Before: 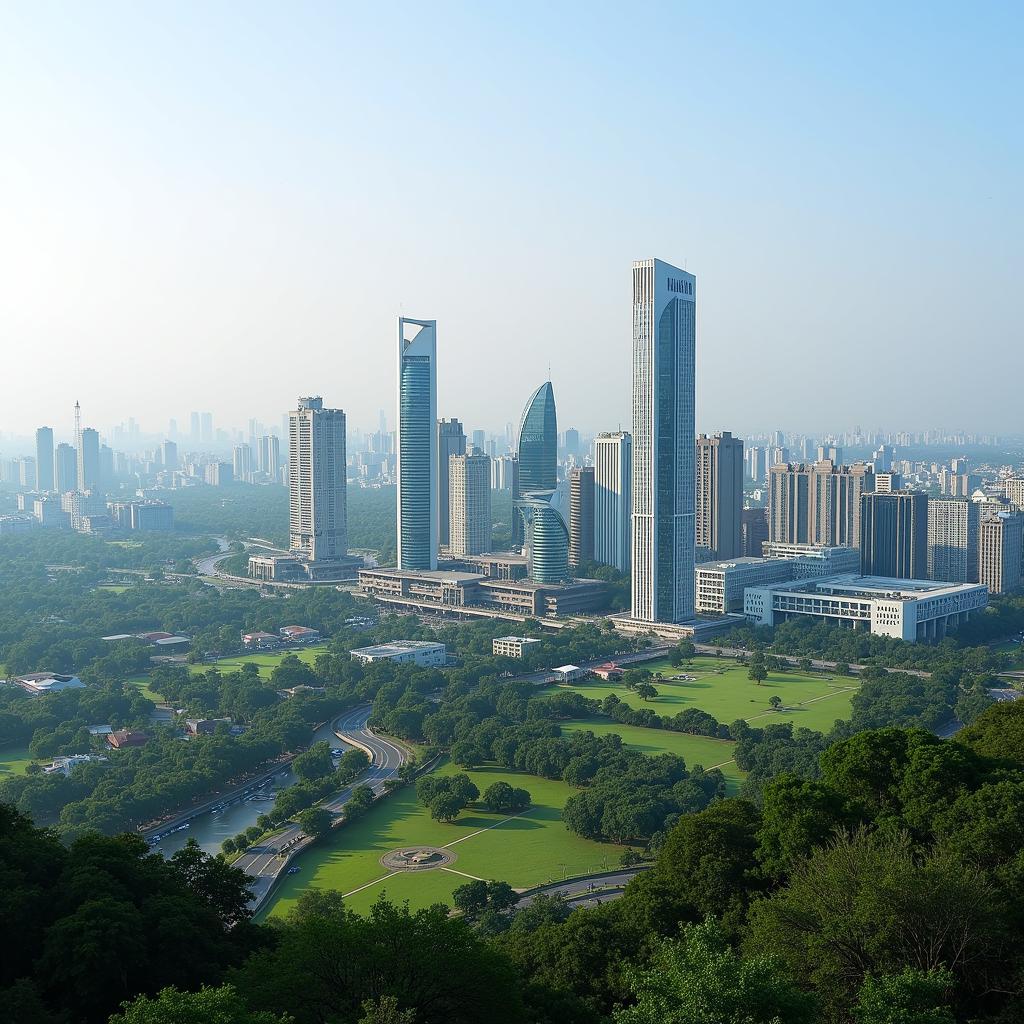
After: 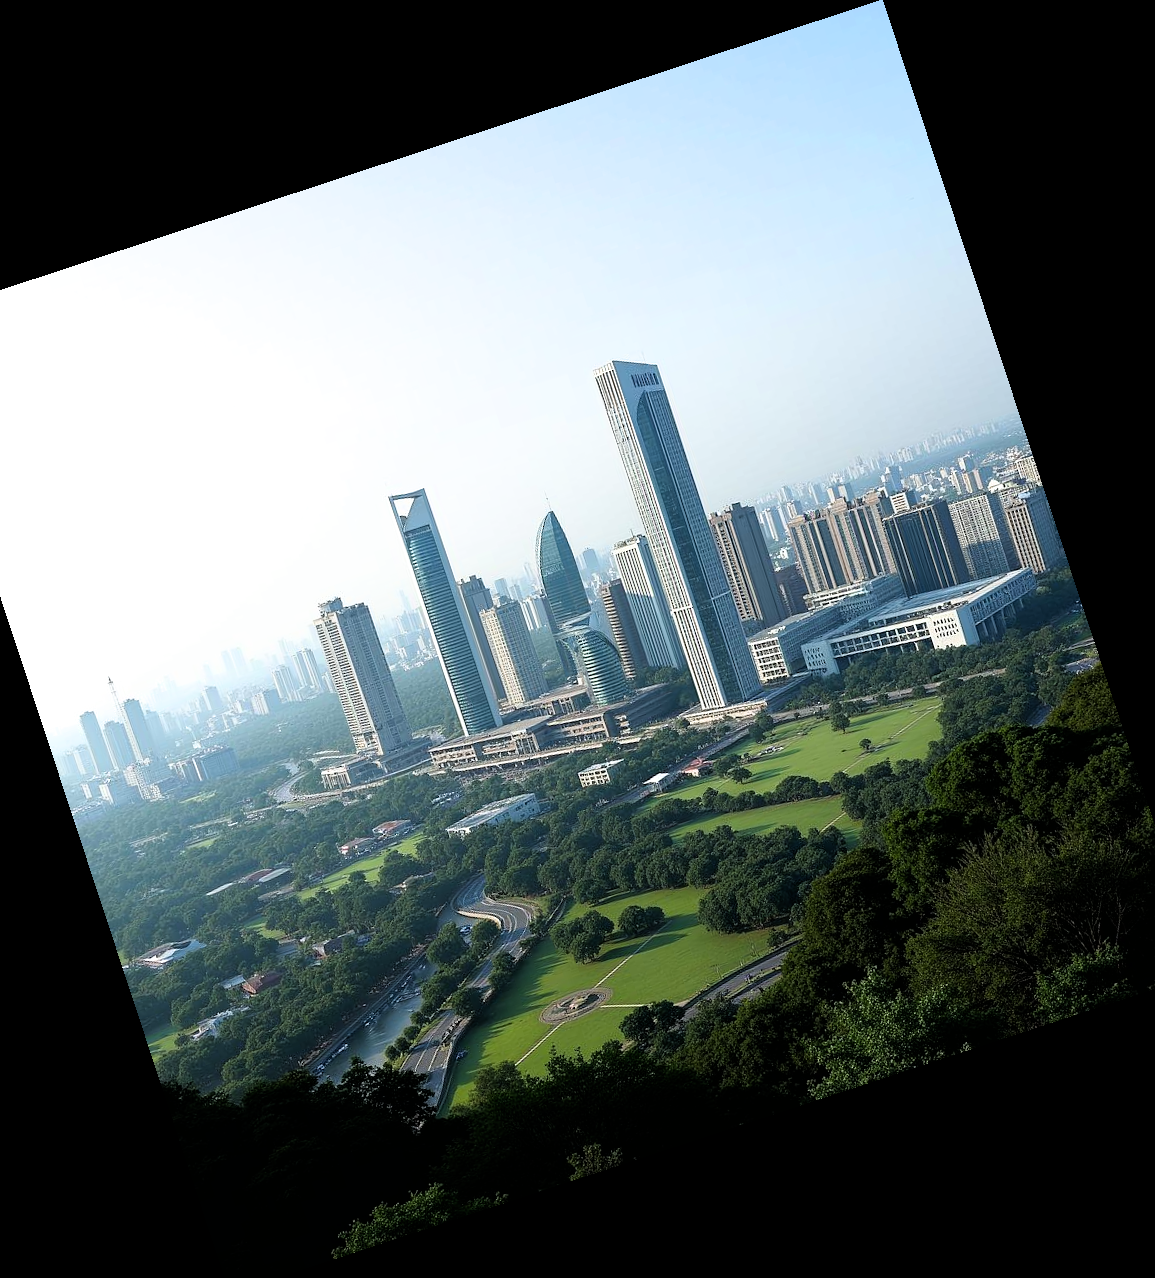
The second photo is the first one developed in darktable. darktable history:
filmic rgb: black relative exposure -8.26 EV, white relative exposure 2.2 EV, threshold 5.95 EV, target white luminance 99.9%, hardness 7.06, latitude 74.66%, contrast 1.32, highlights saturation mix -2.28%, shadows ↔ highlights balance 30.29%, iterations of high-quality reconstruction 0, enable highlight reconstruction true
crop and rotate: angle 18.24°, left 6.98%, right 3.635%, bottom 1.133%
